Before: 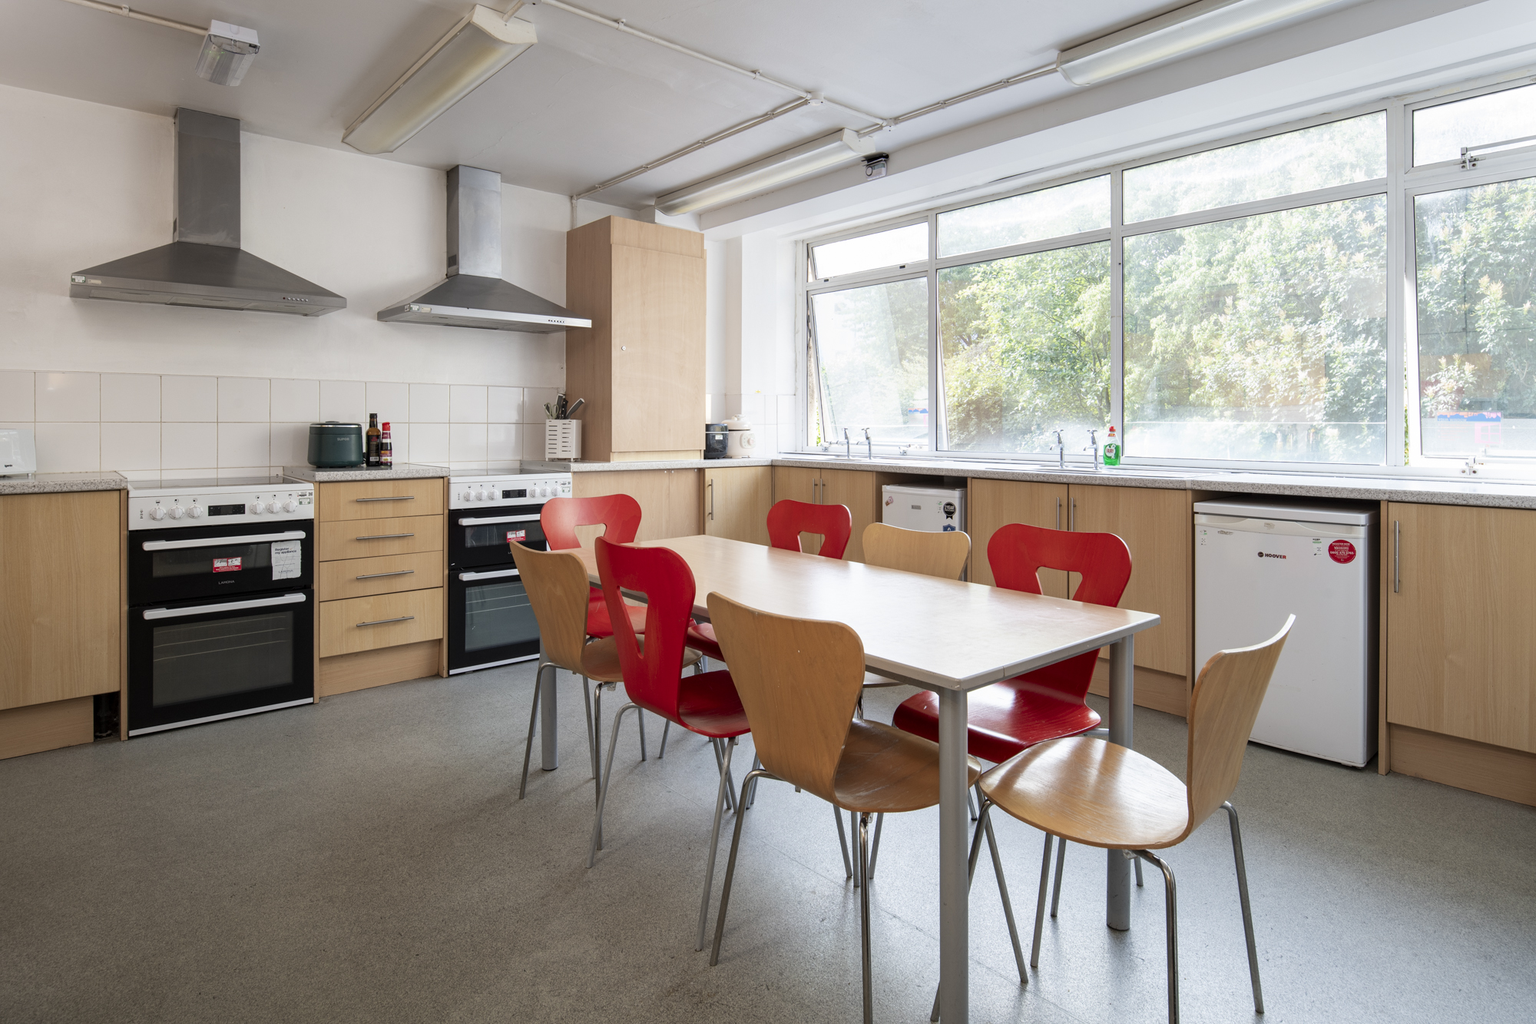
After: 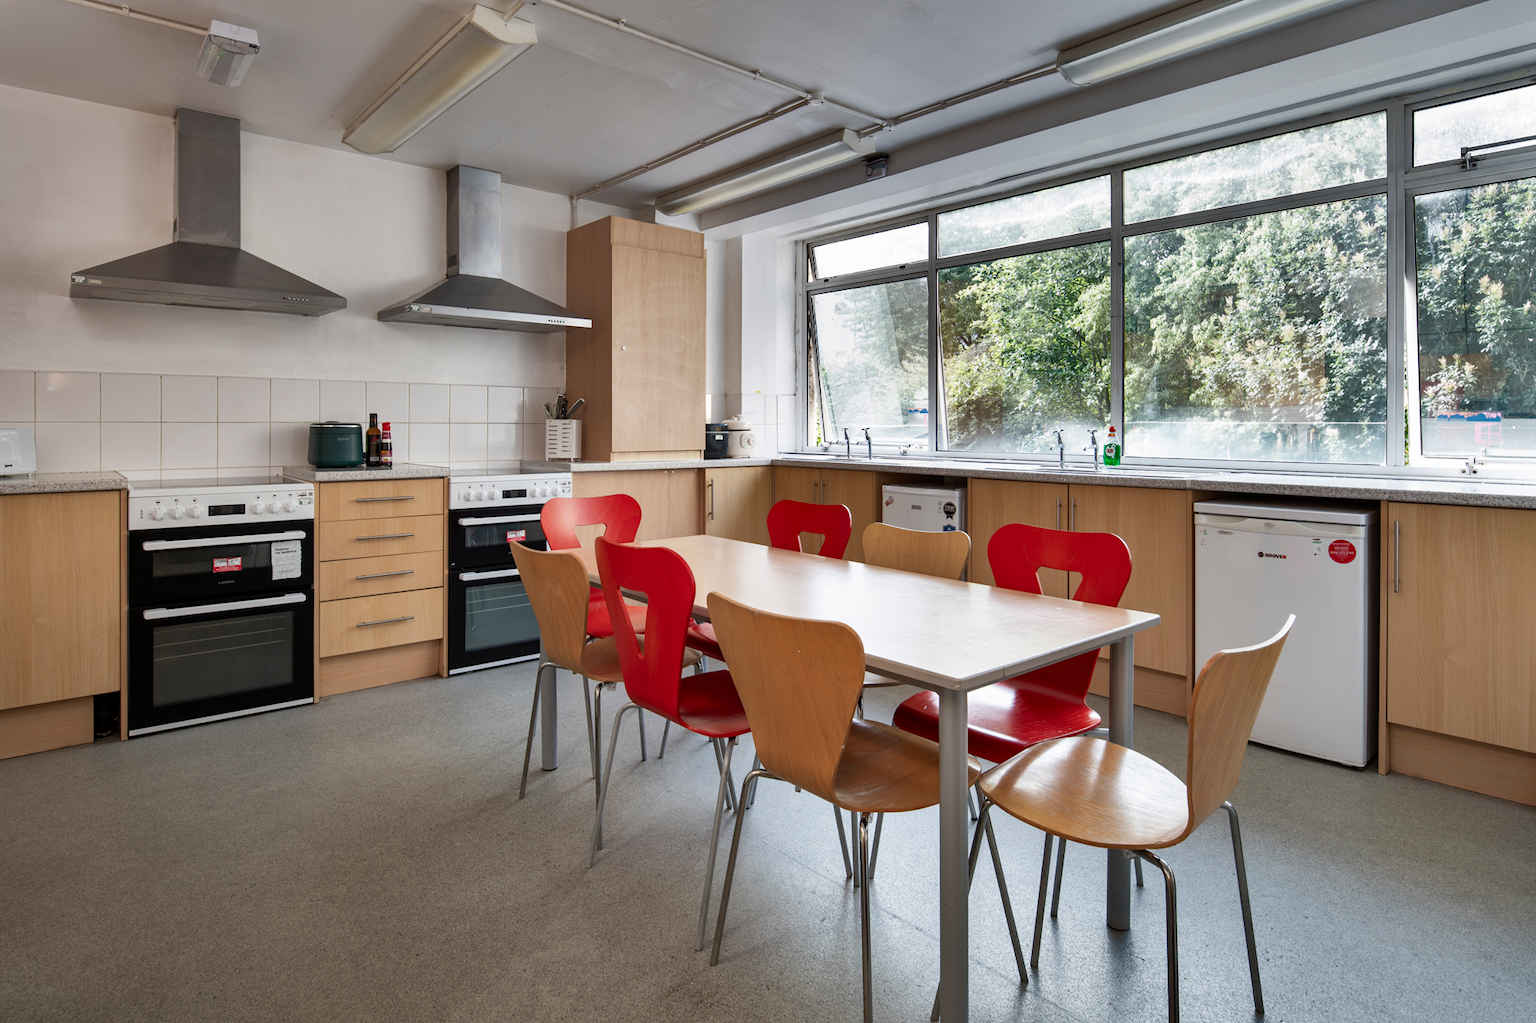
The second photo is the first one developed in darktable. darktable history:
shadows and highlights: shadows 24.68, highlights -79.64, soften with gaussian
